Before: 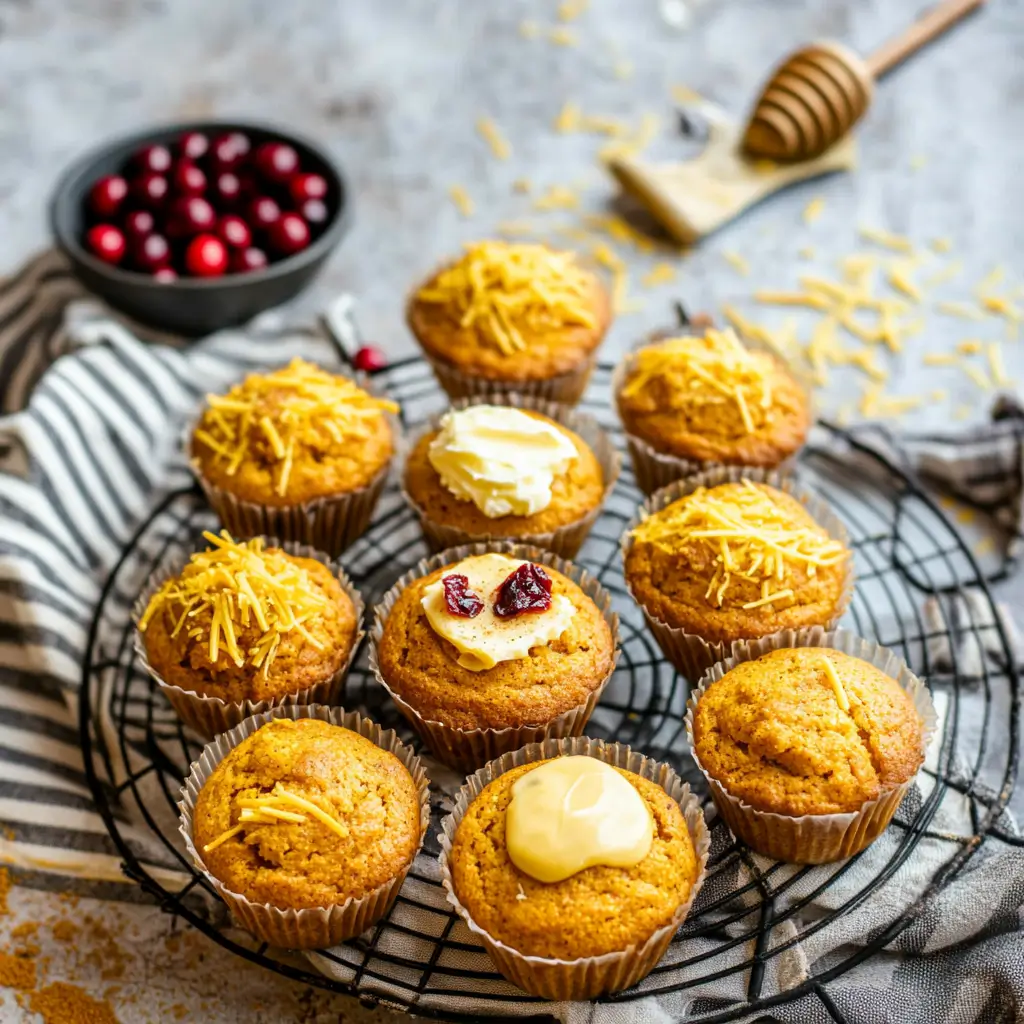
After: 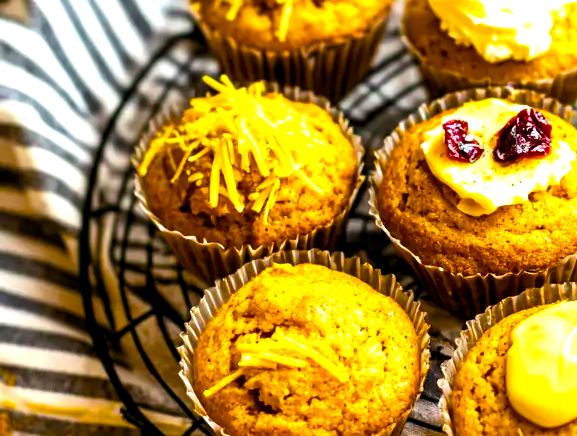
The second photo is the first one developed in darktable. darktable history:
color balance rgb: linear chroma grading › global chroma 9%, perceptual saturation grading › global saturation 36%, perceptual saturation grading › shadows 35%, perceptual brilliance grading › global brilliance 15%, perceptual brilliance grading › shadows -35%, global vibrance 15%
exposure: black level correction 0.003, exposure 0.383 EV, compensate highlight preservation false
crop: top 44.483%, right 43.593%, bottom 12.892%
